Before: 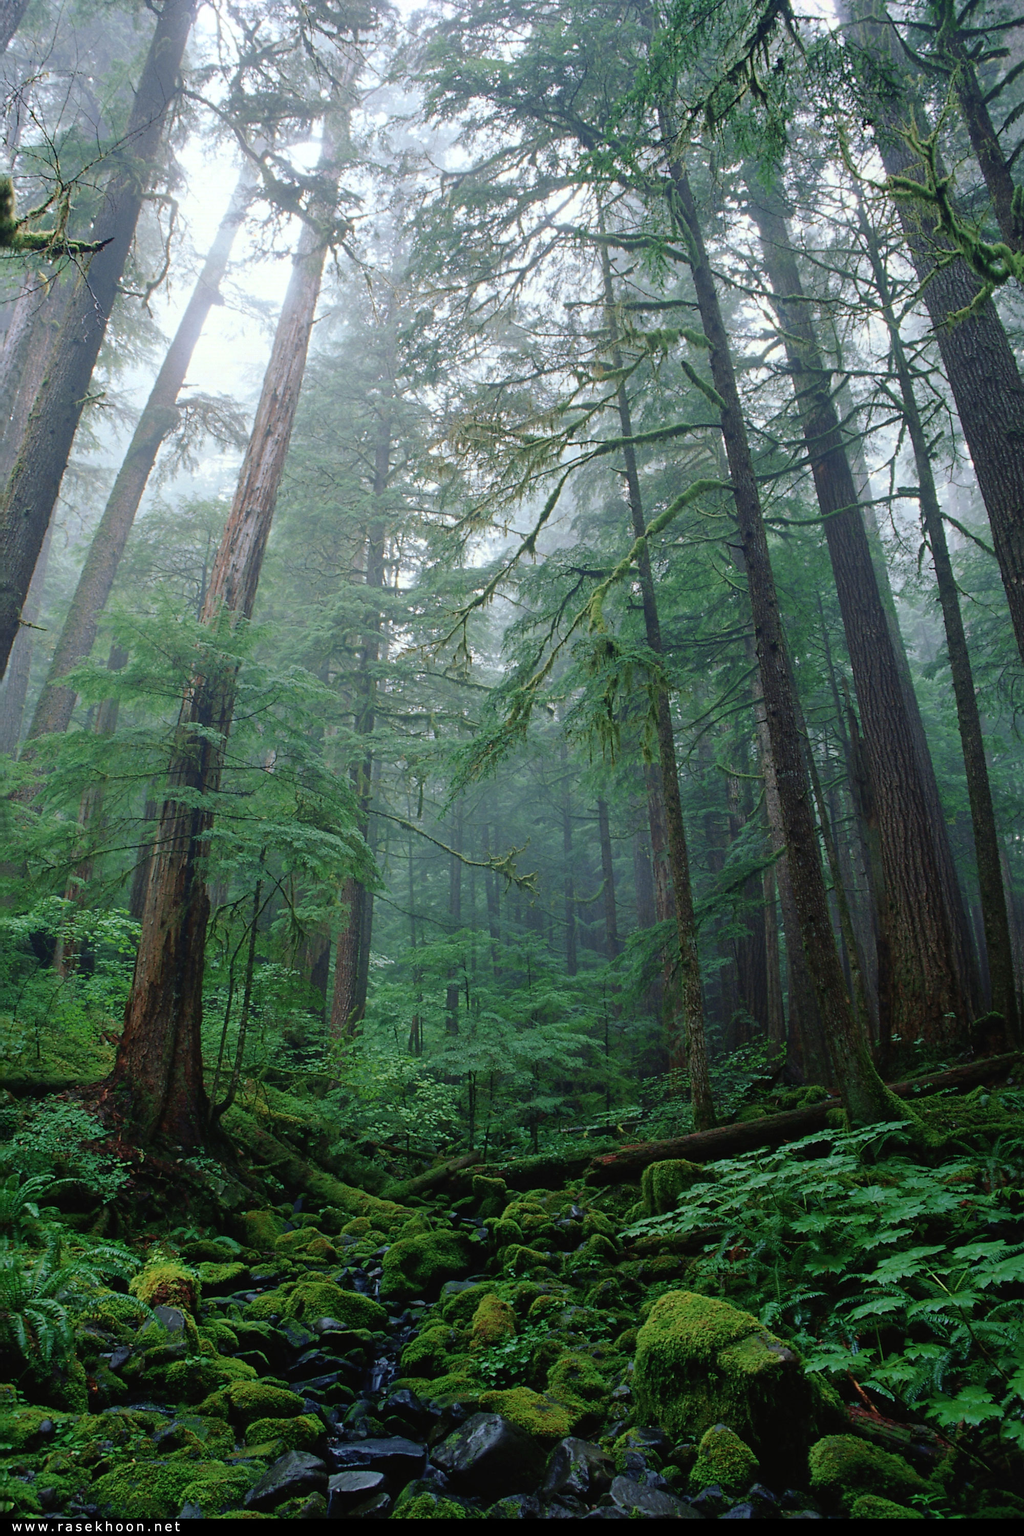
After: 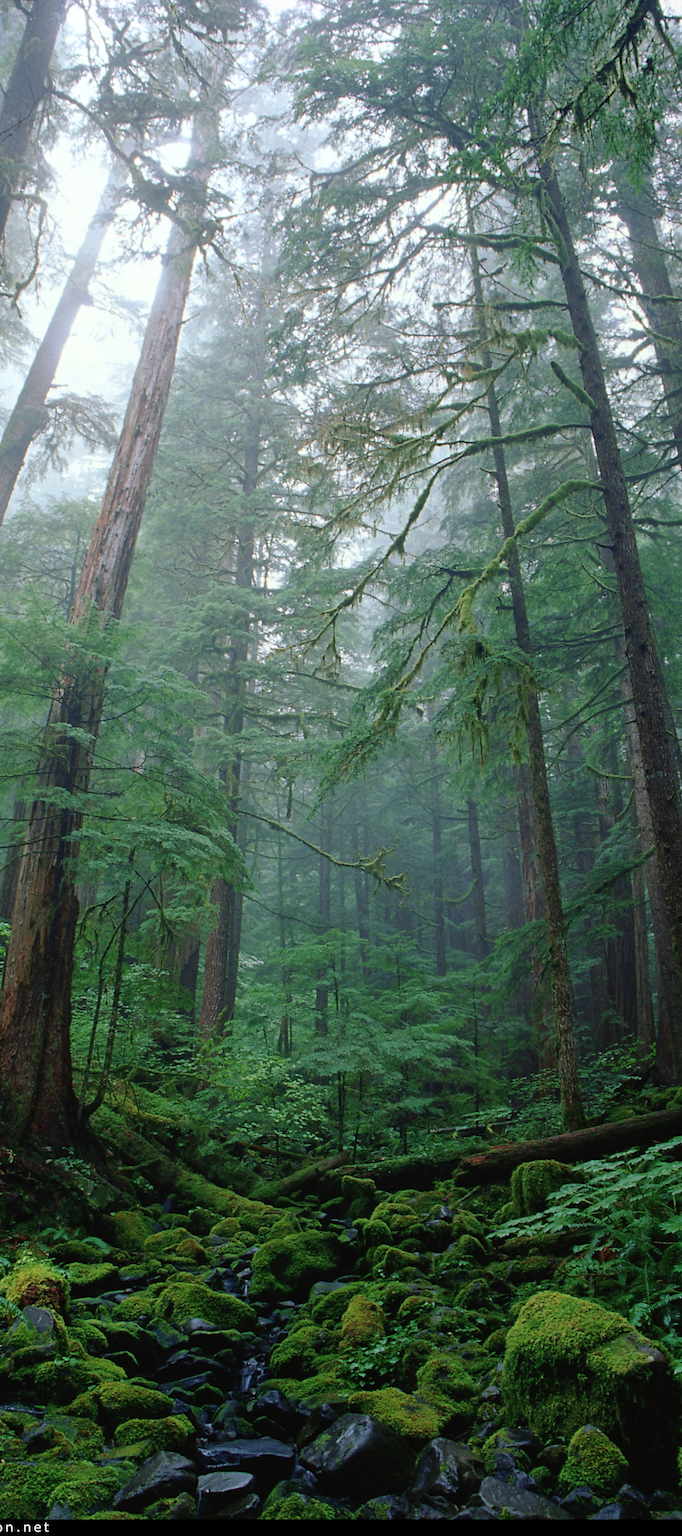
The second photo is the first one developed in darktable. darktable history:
crop and rotate: left 12.817%, right 20.538%
